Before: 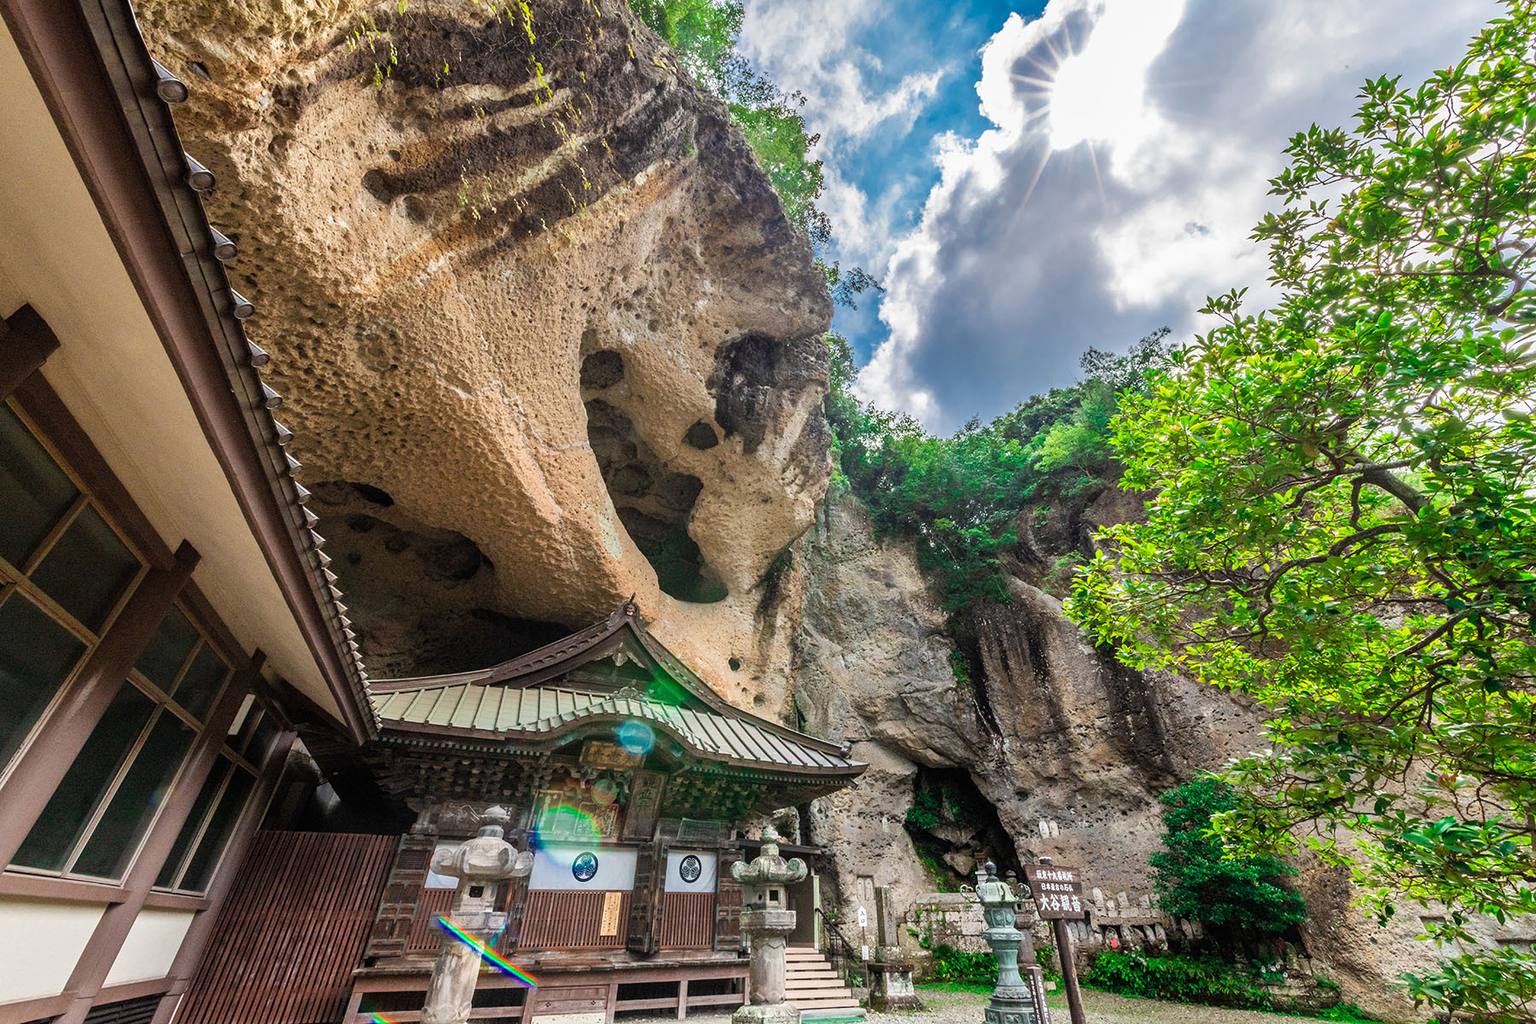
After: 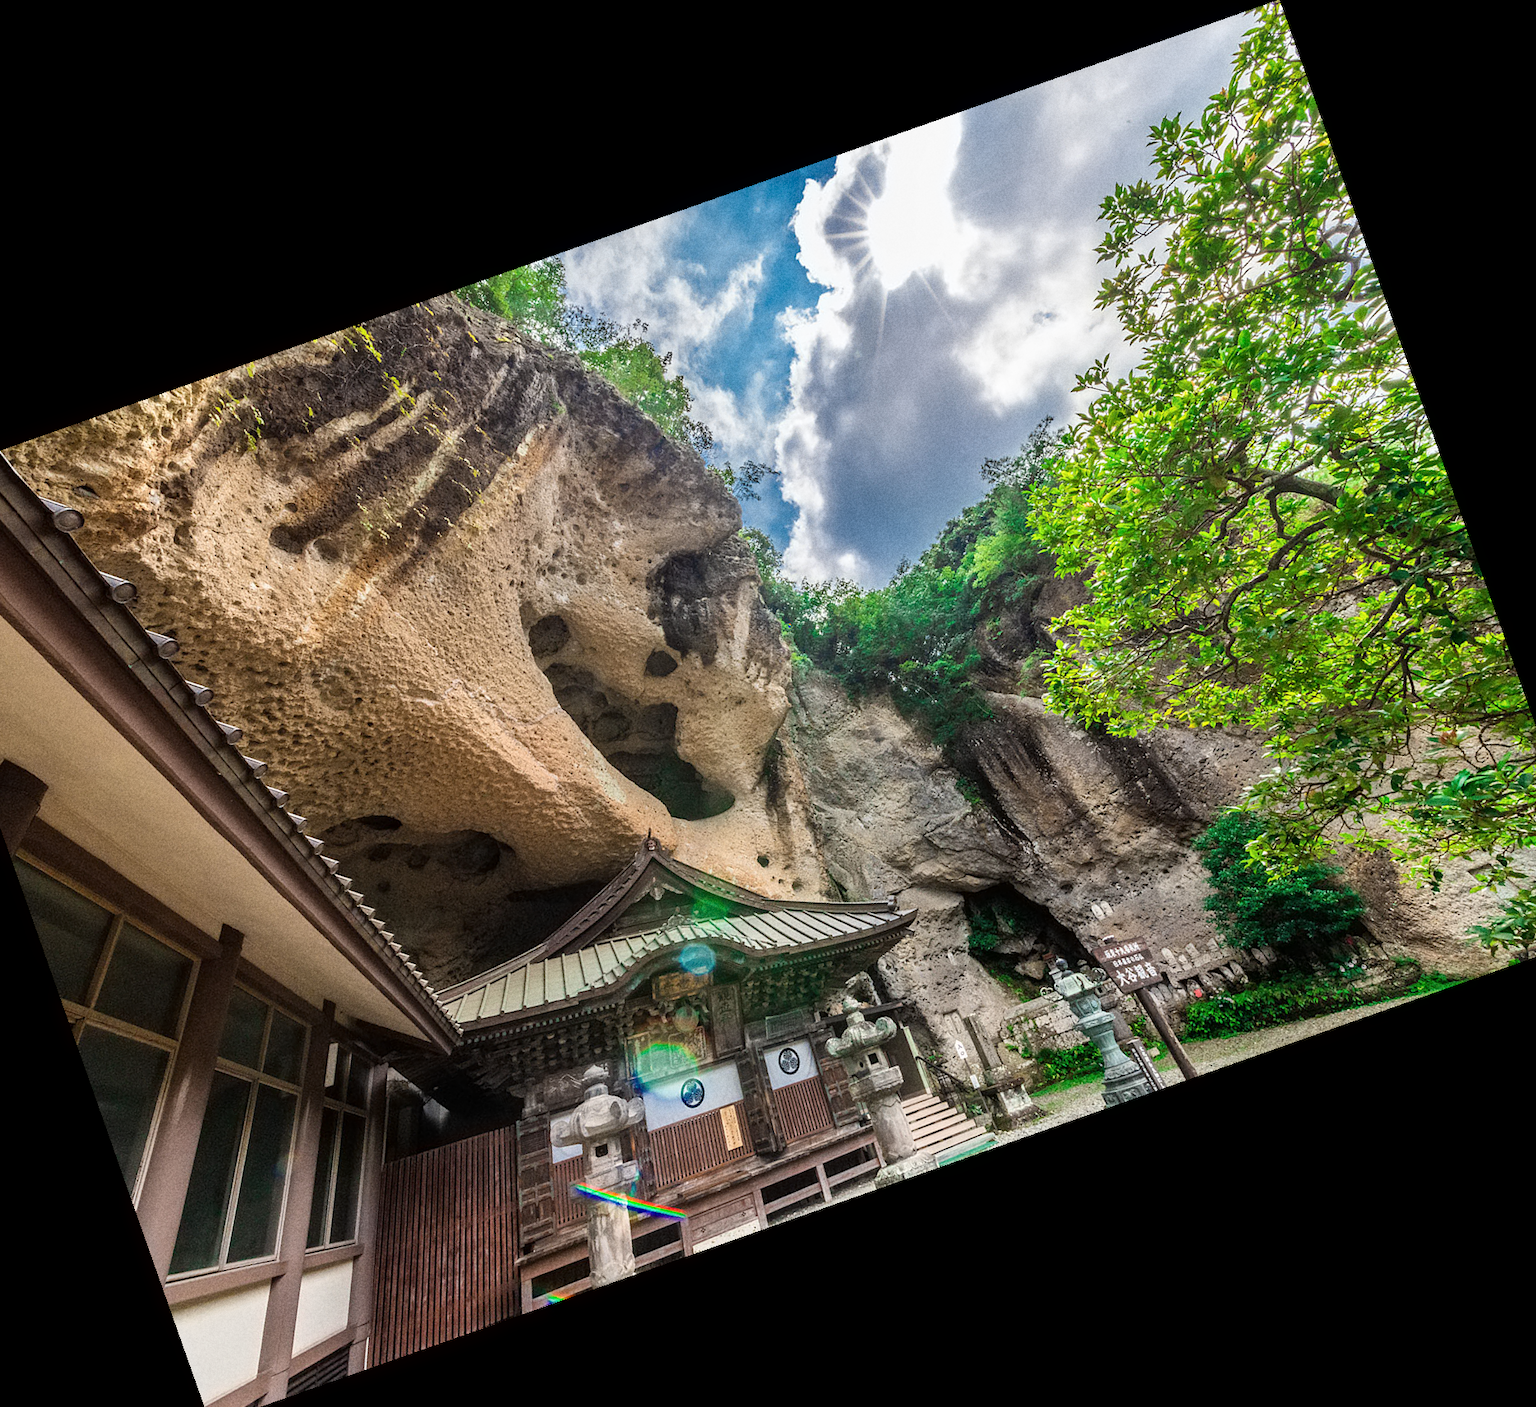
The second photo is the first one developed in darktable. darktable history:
grain: on, module defaults
contrast equalizer: y [[0.5 ×6], [0.5 ×6], [0.5 ×6], [0 ×6], [0, 0, 0, 0.581, 0.011, 0]]
crop and rotate: angle 19.43°, left 6.812%, right 4.125%, bottom 1.087%
